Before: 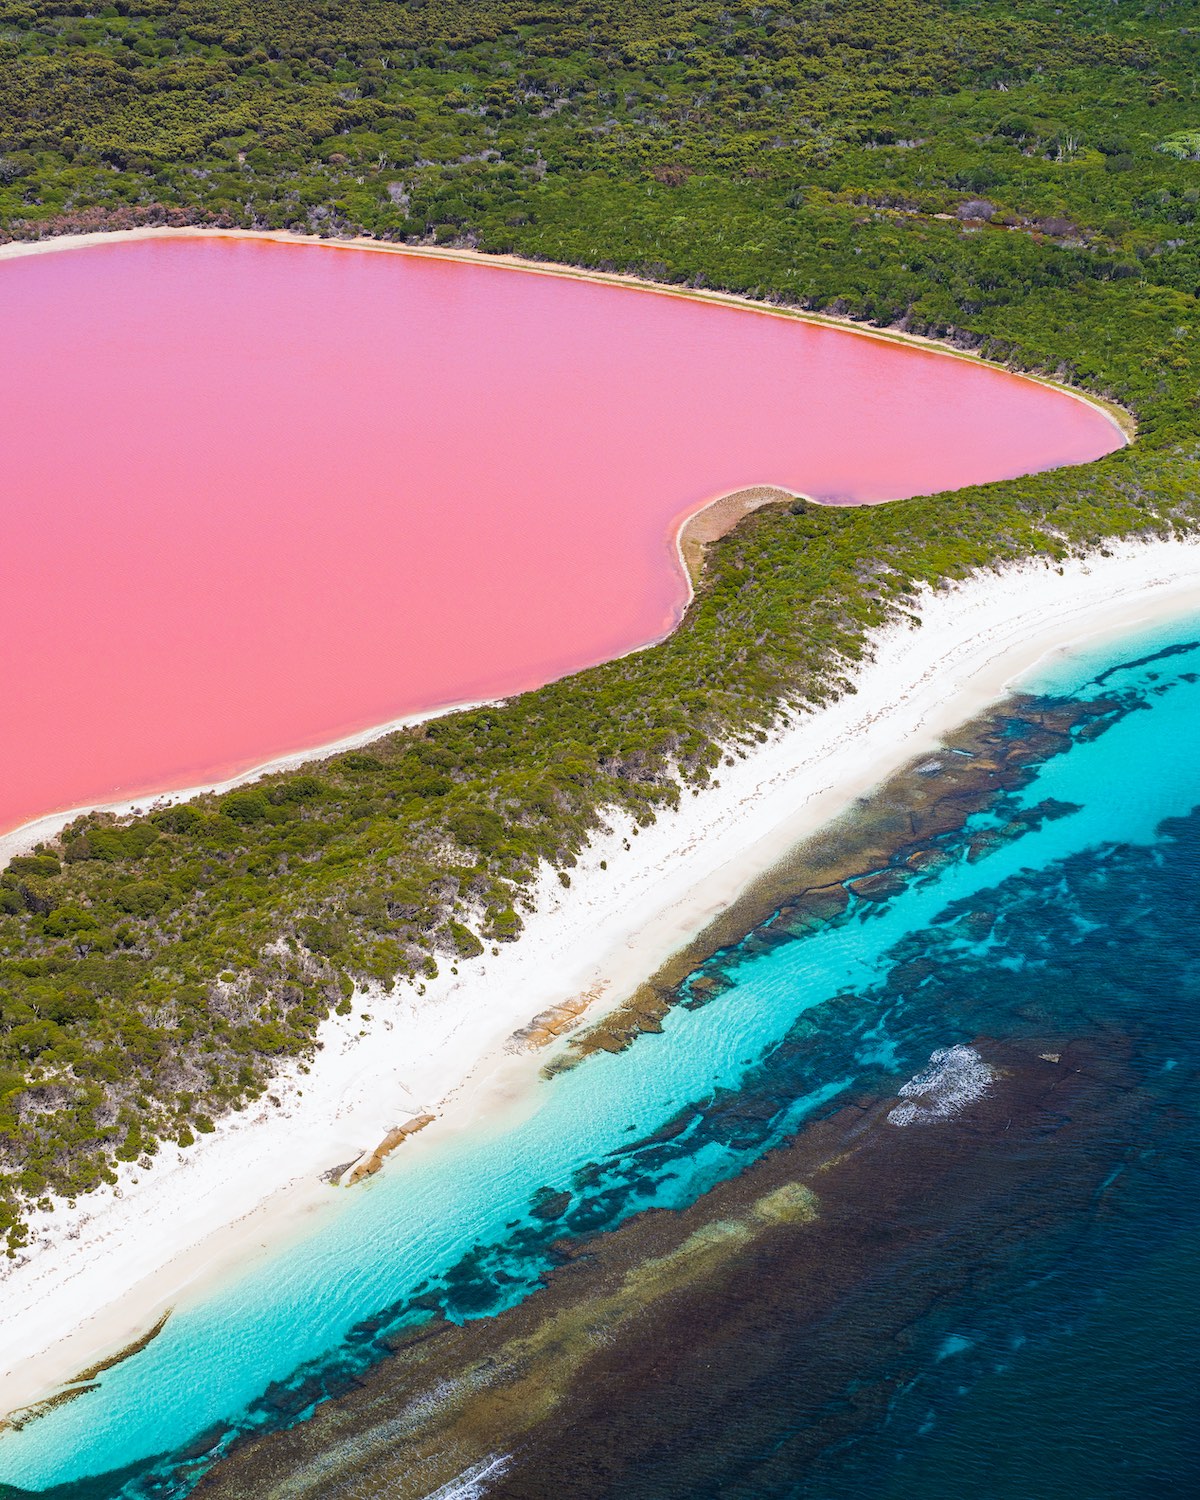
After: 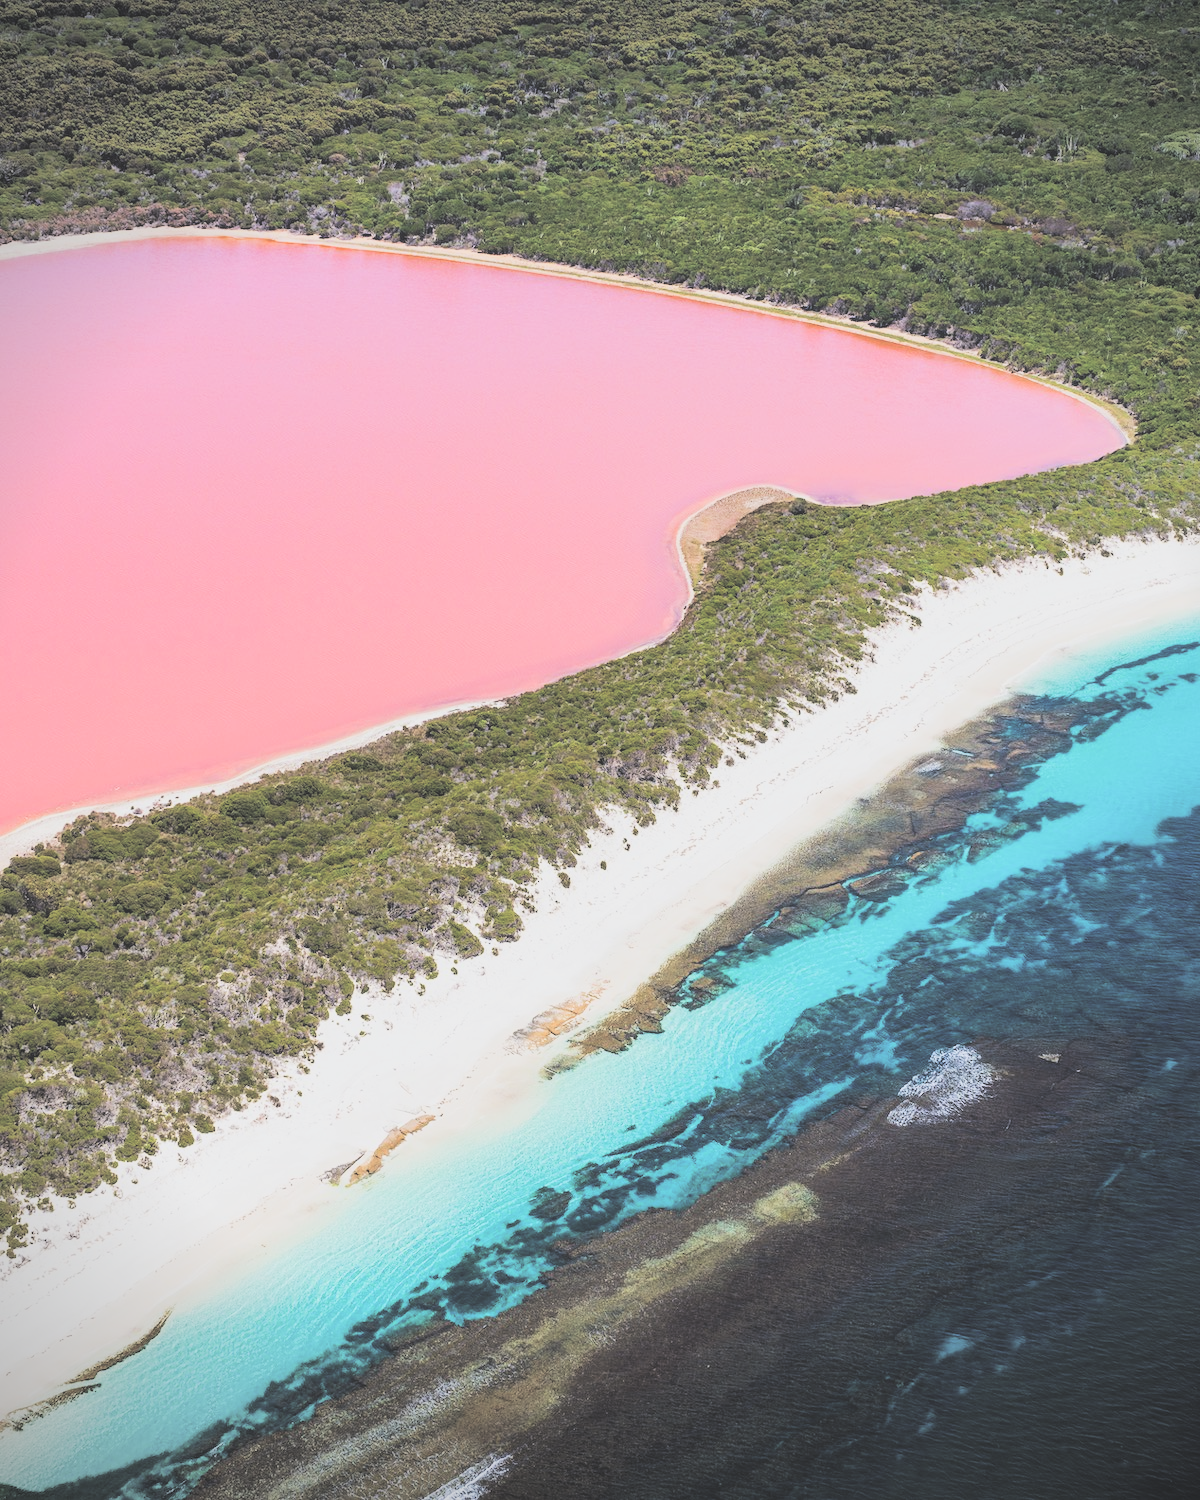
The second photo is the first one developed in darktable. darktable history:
vignetting: unbound false
filmic rgb: black relative exposure -5 EV, hardness 2.88, contrast 1.3, highlights saturation mix -30%
color correction: saturation 0.85
tone curve: curves: ch0 [(0, 0) (0.004, 0.001) (0.133, 0.112) (0.325, 0.362) (0.832, 0.893) (1, 1)], color space Lab, linked channels, preserve colors none
exposure: black level correction -0.062, exposure -0.05 EV, compensate highlight preservation false
